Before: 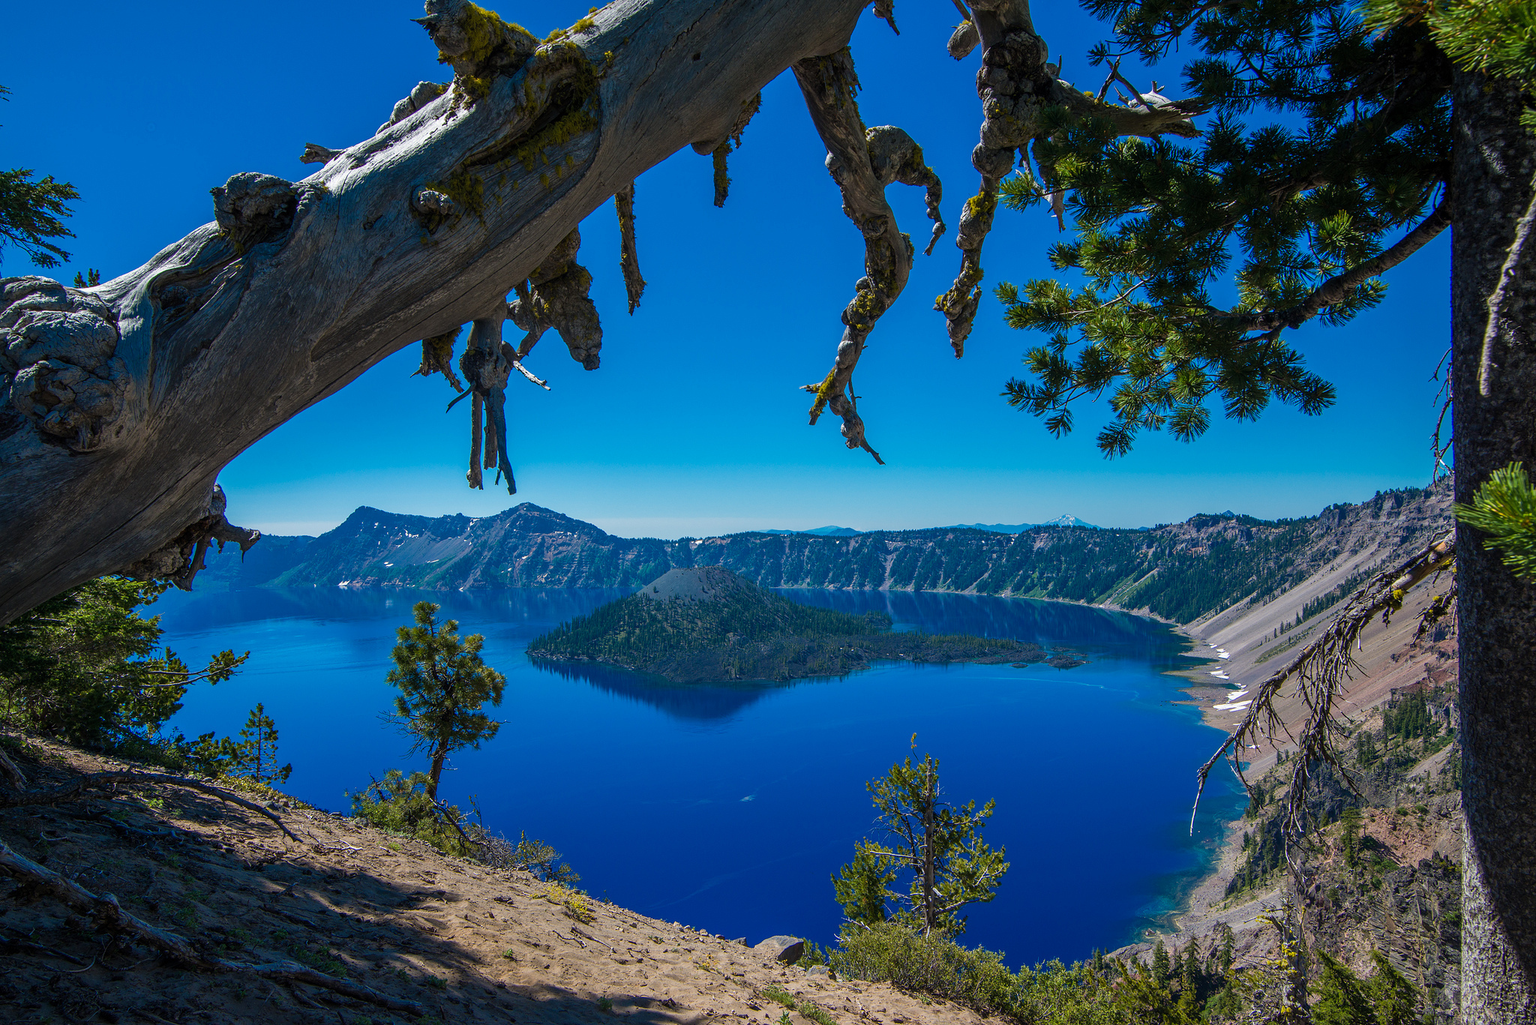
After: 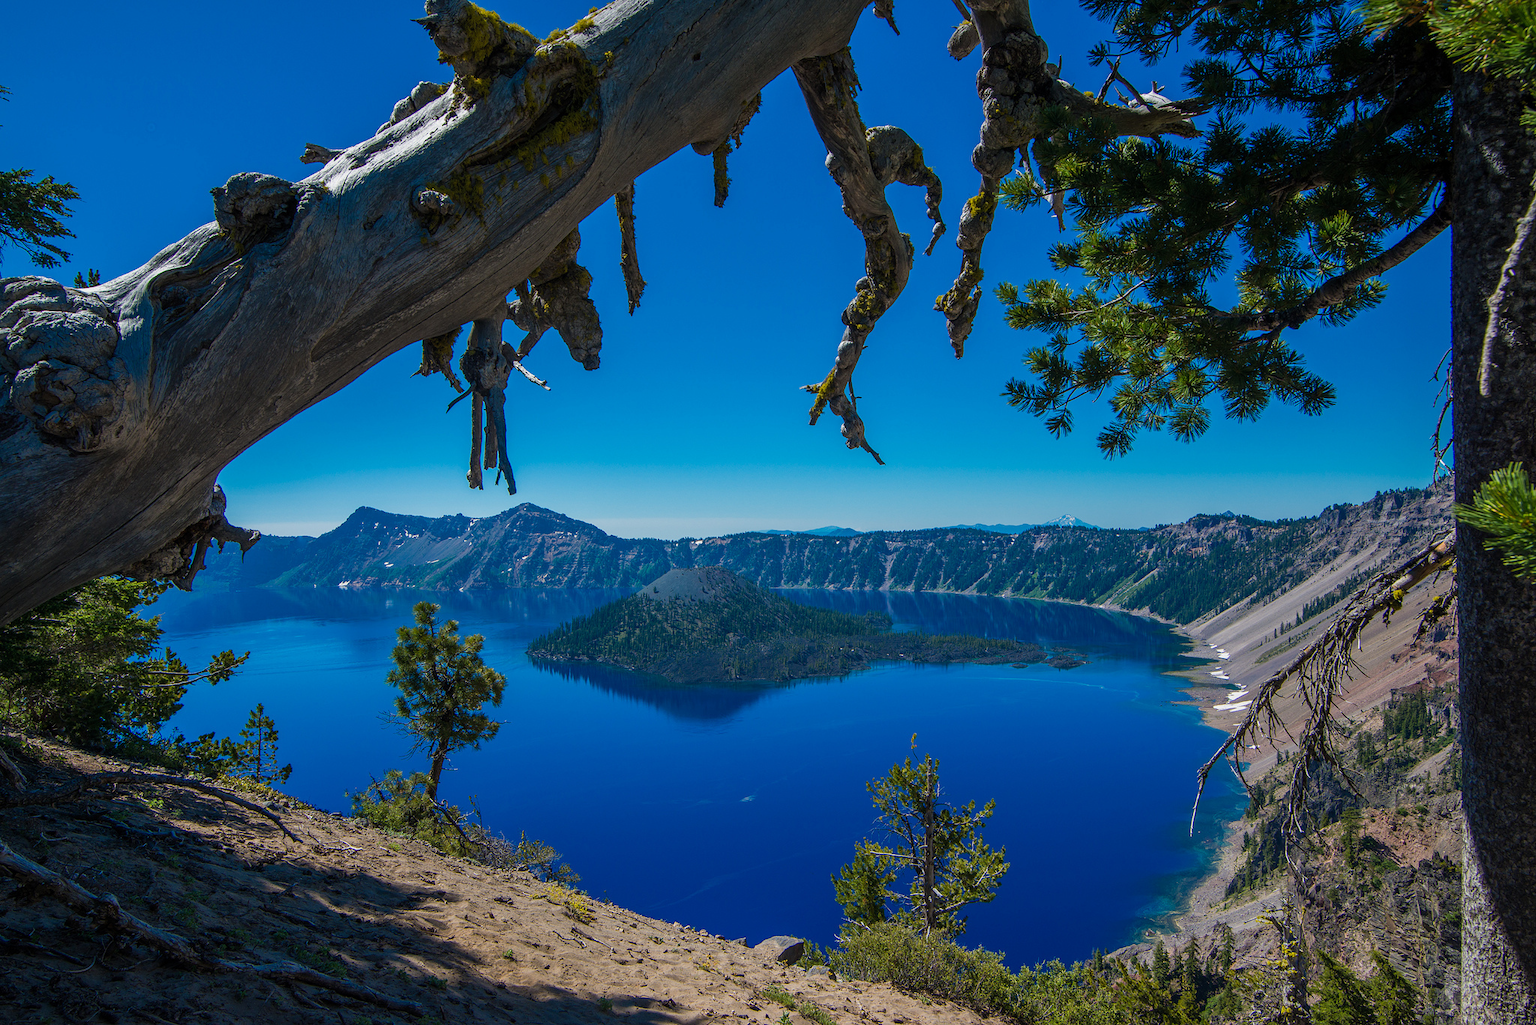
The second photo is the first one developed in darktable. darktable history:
exposure: exposure -0.14 EV, compensate exposure bias true, compensate highlight preservation false
